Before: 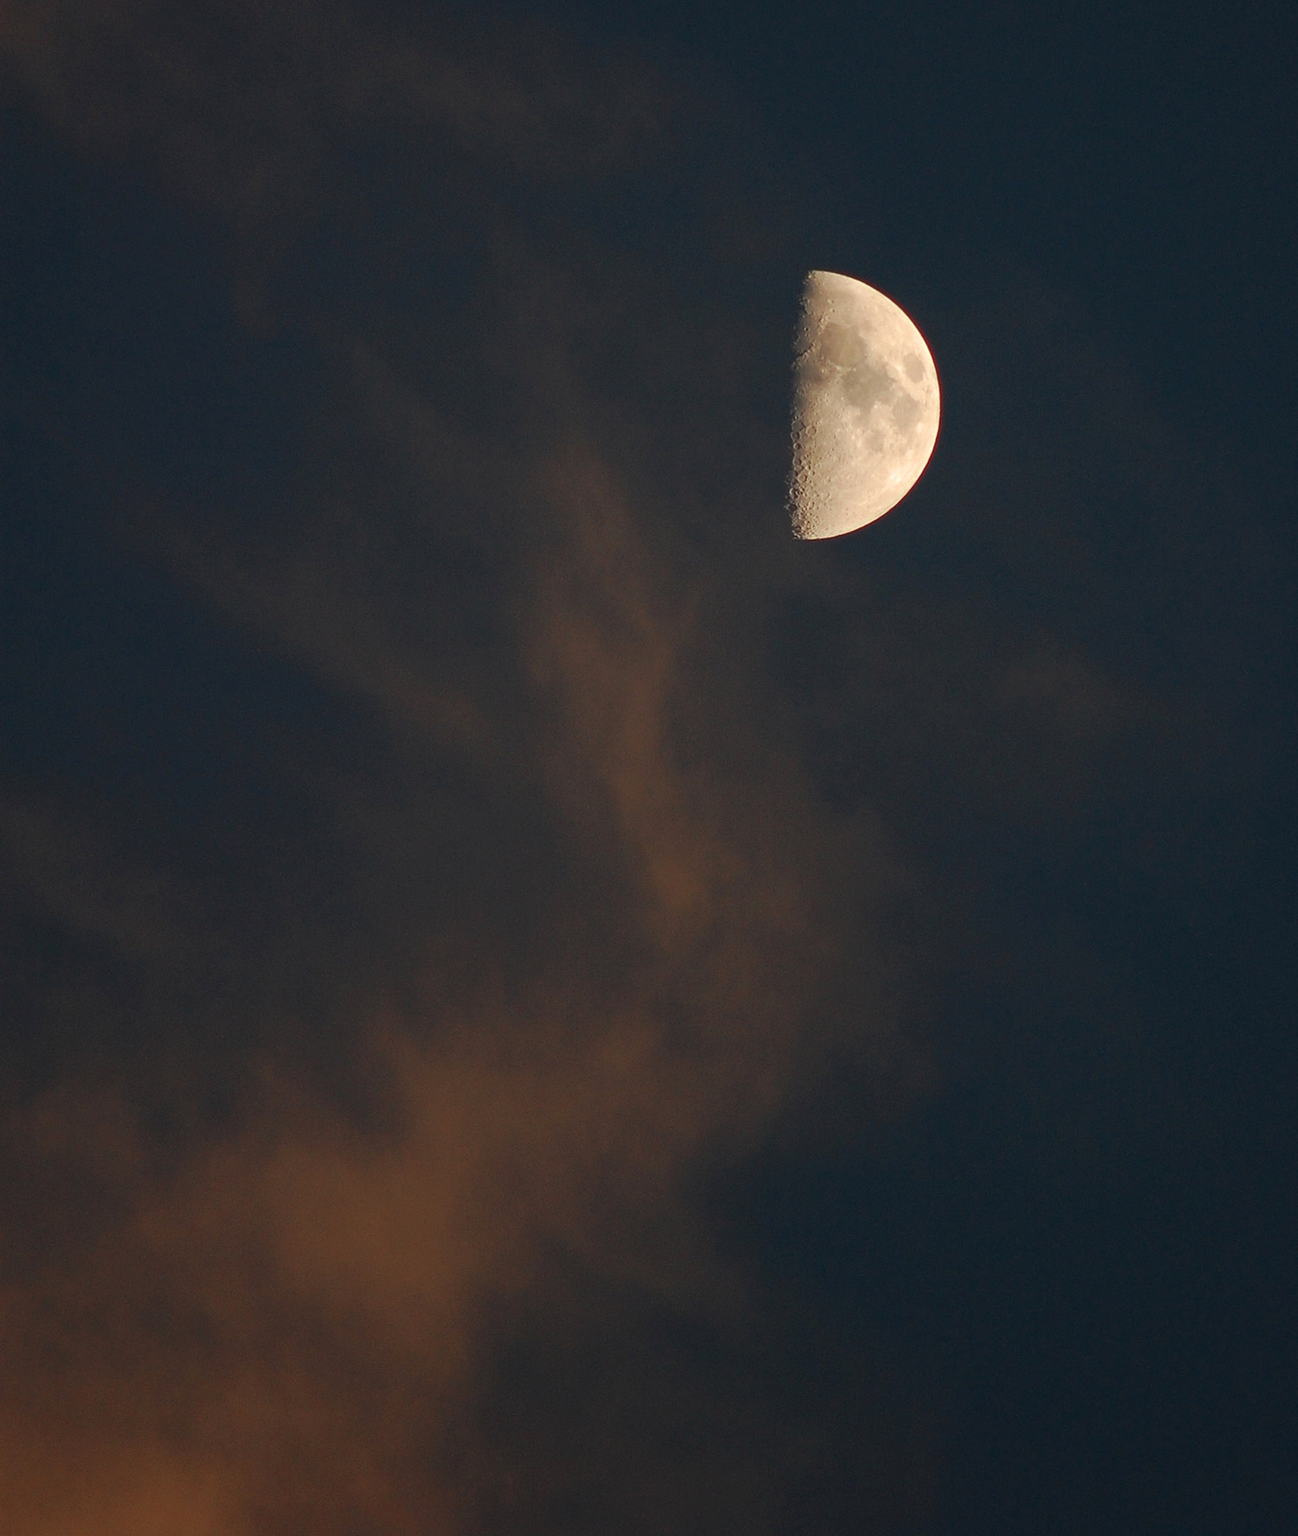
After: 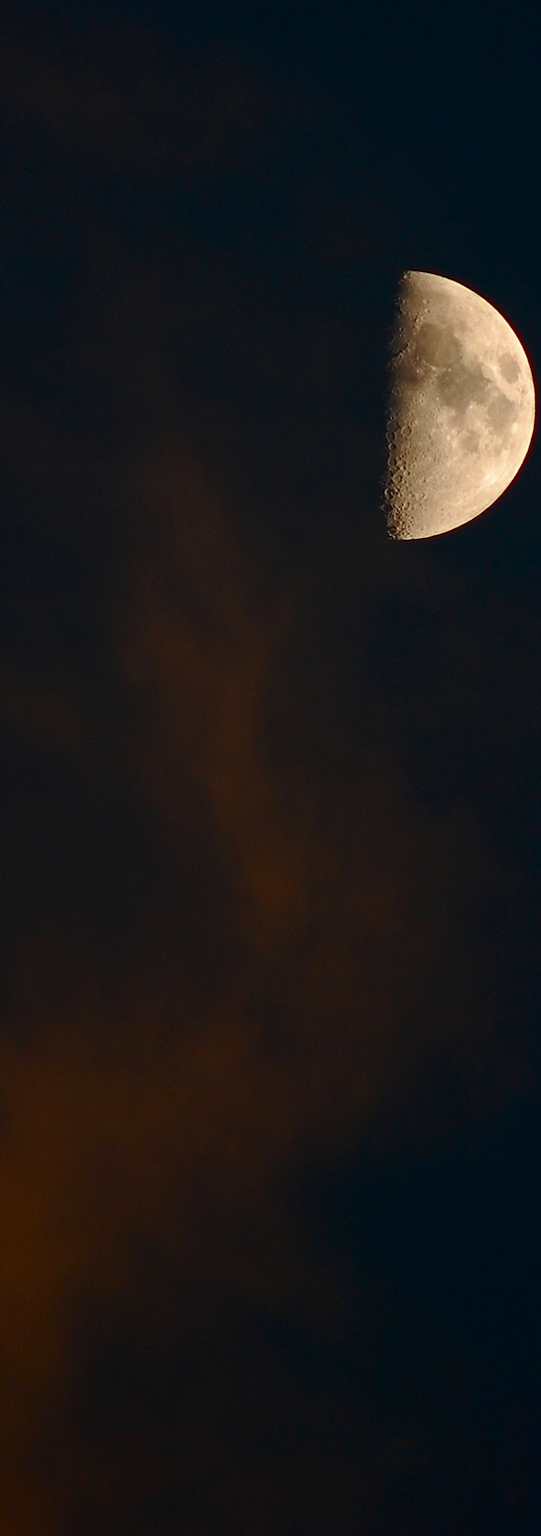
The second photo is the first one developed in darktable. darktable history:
crop: left 31.229%, right 27.105%
contrast brightness saturation: contrast 0.1, brightness -0.26, saturation 0.14
